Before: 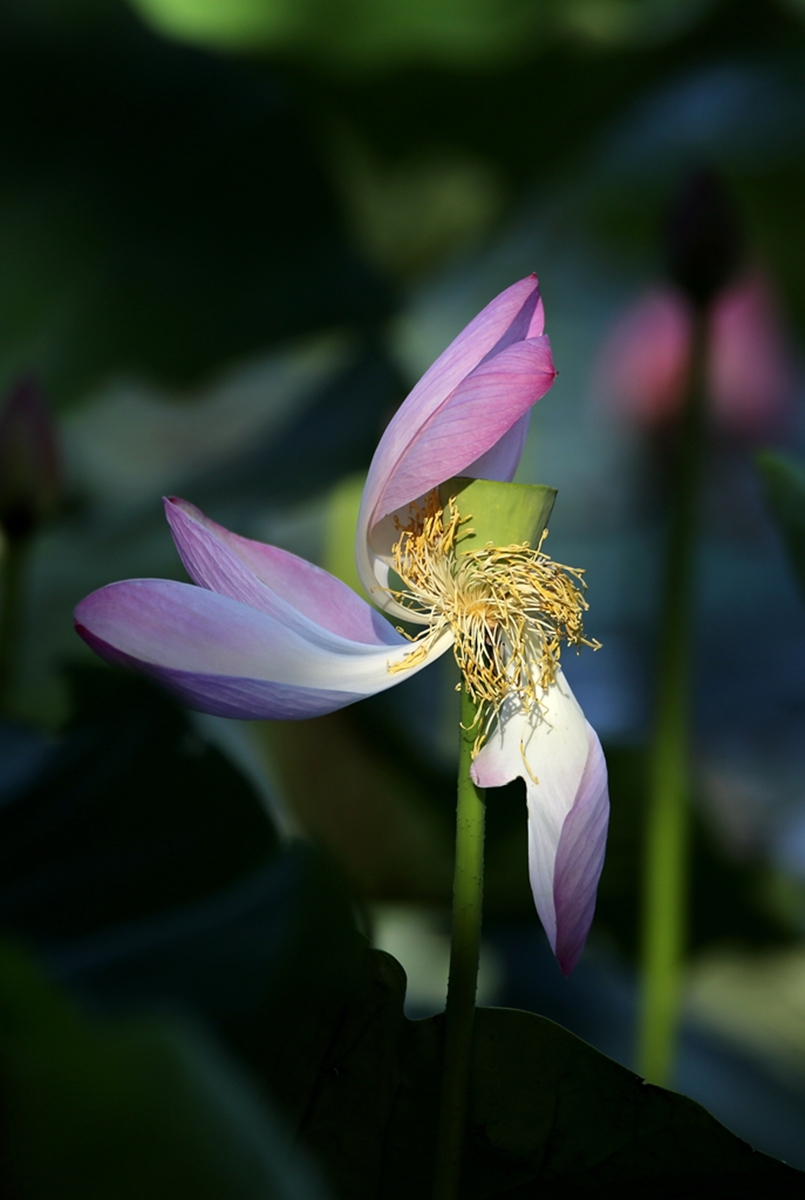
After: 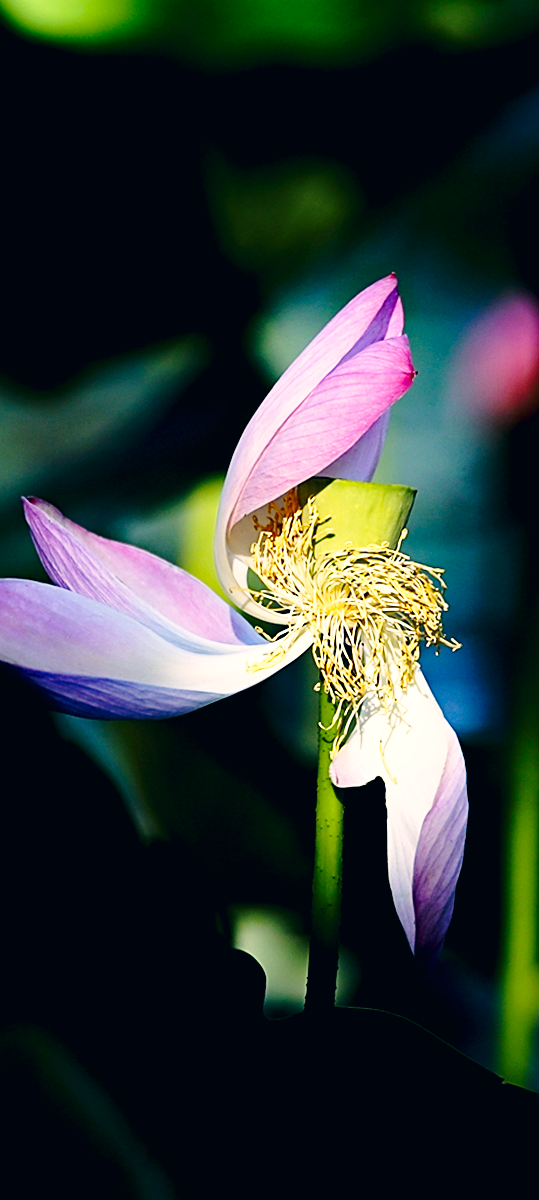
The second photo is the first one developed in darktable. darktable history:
tone equalizer: -8 EV -0.413 EV, -7 EV -0.421 EV, -6 EV -0.345 EV, -5 EV -0.212 EV, -3 EV 0.193 EV, -2 EV 0.336 EV, -1 EV 0.404 EV, +0 EV 0.413 EV
exposure: black level correction 0.011, compensate highlight preservation false
base curve: curves: ch0 [(0, 0) (0.036, 0.037) (0.121, 0.228) (0.46, 0.76) (0.859, 0.983) (1, 1)], preserve colors none
sharpen: on, module defaults
crop and rotate: left 17.535%, right 15.42%
color correction: highlights a* 5.4, highlights b* 5.33, shadows a* -4.49, shadows b* -5.07
haze removal: compatibility mode true, adaptive false
